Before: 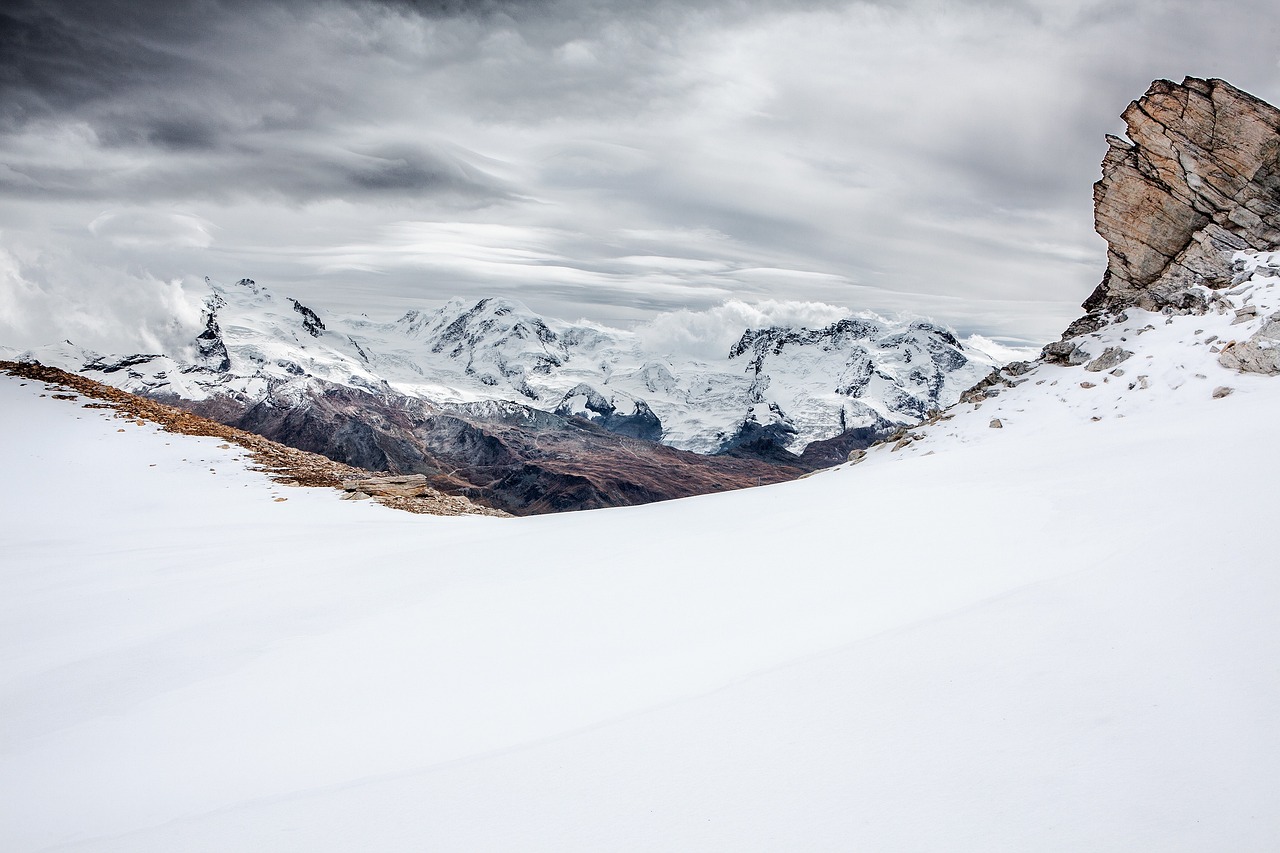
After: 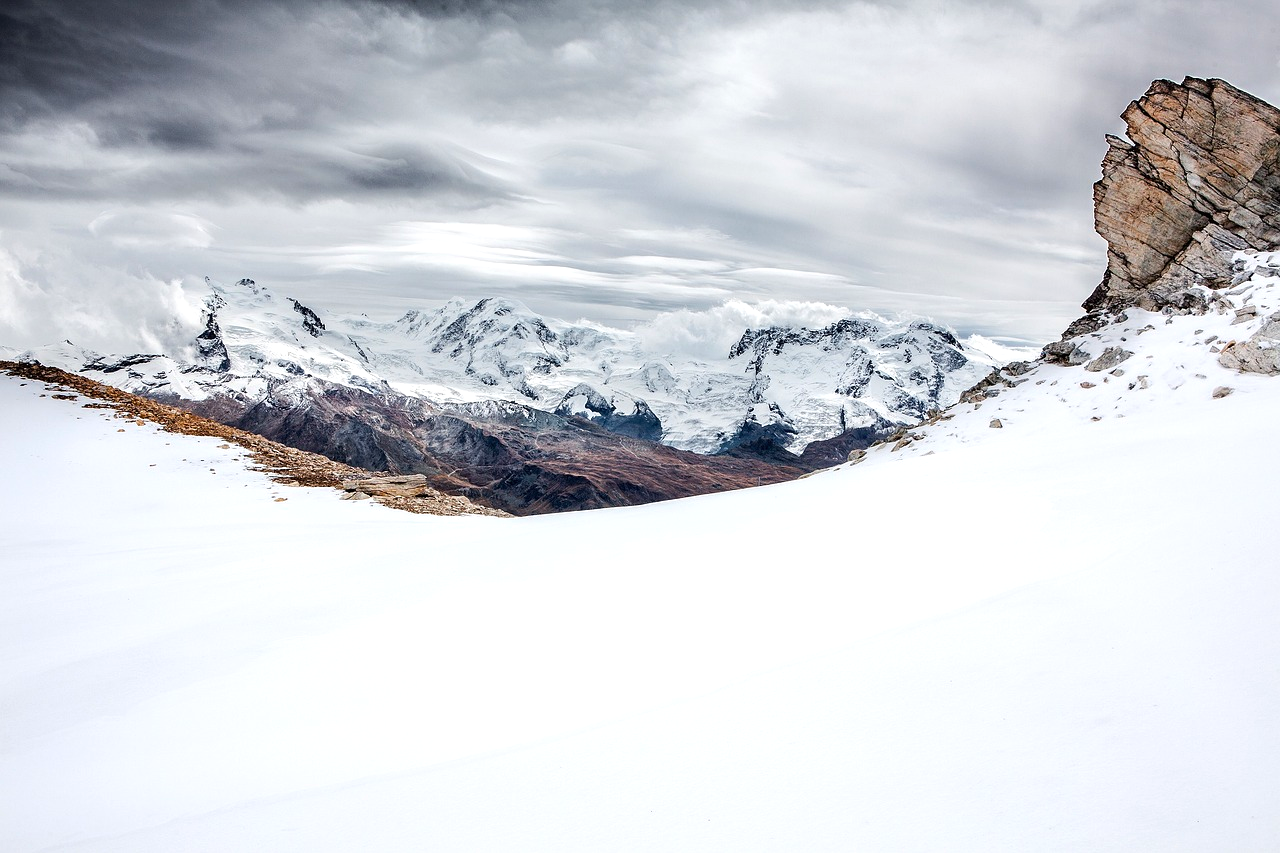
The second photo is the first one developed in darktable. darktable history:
color balance rgb: highlights gain › luminance 17.525%, linear chroma grading › global chroma 14.876%, perceptual saturation grading › global saturation -0.119%
